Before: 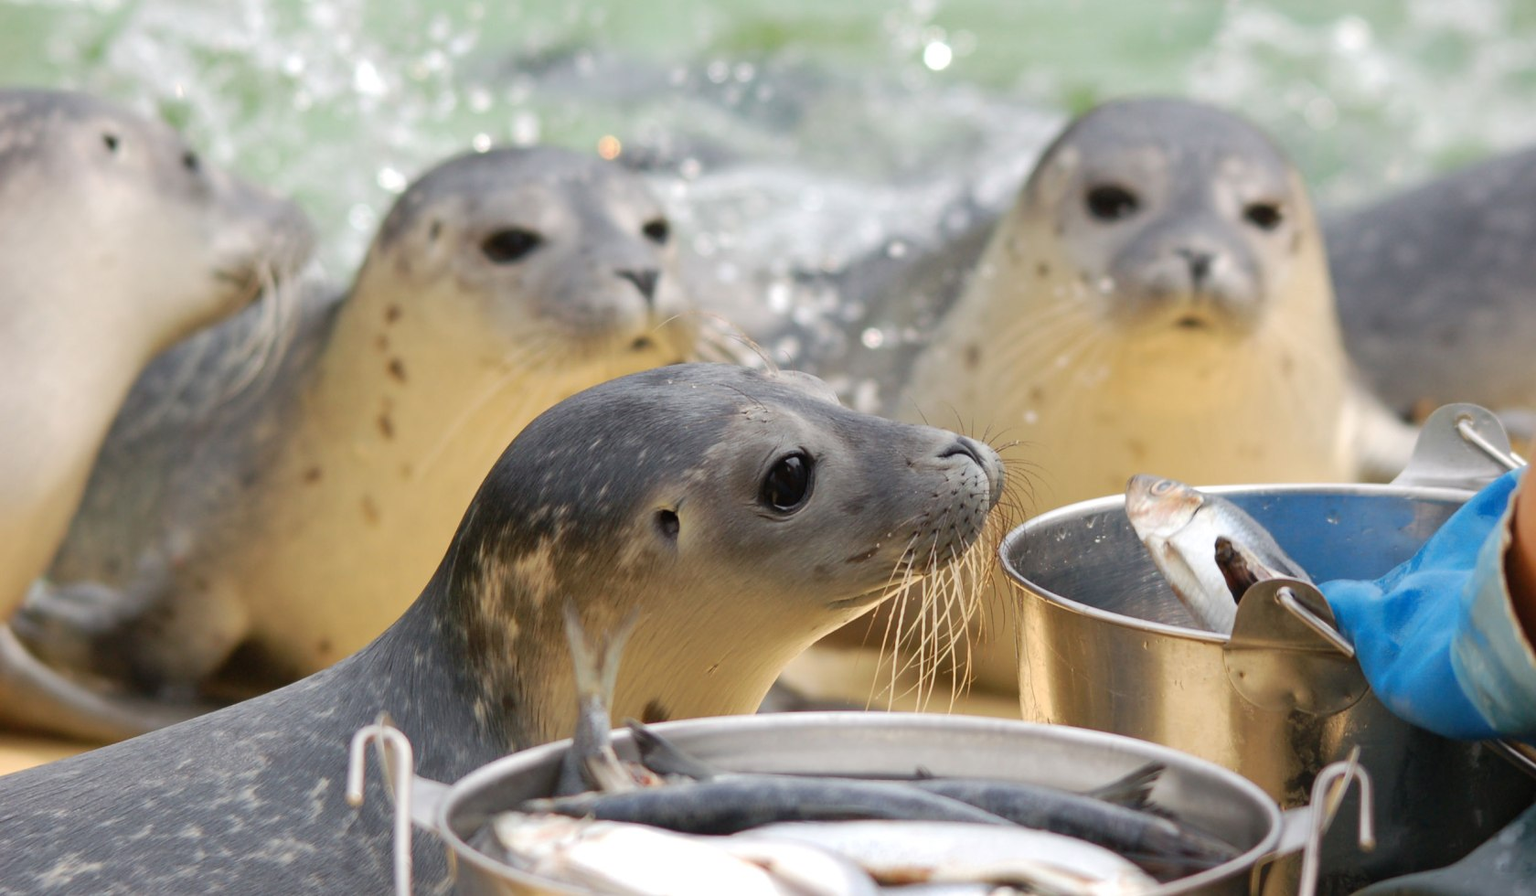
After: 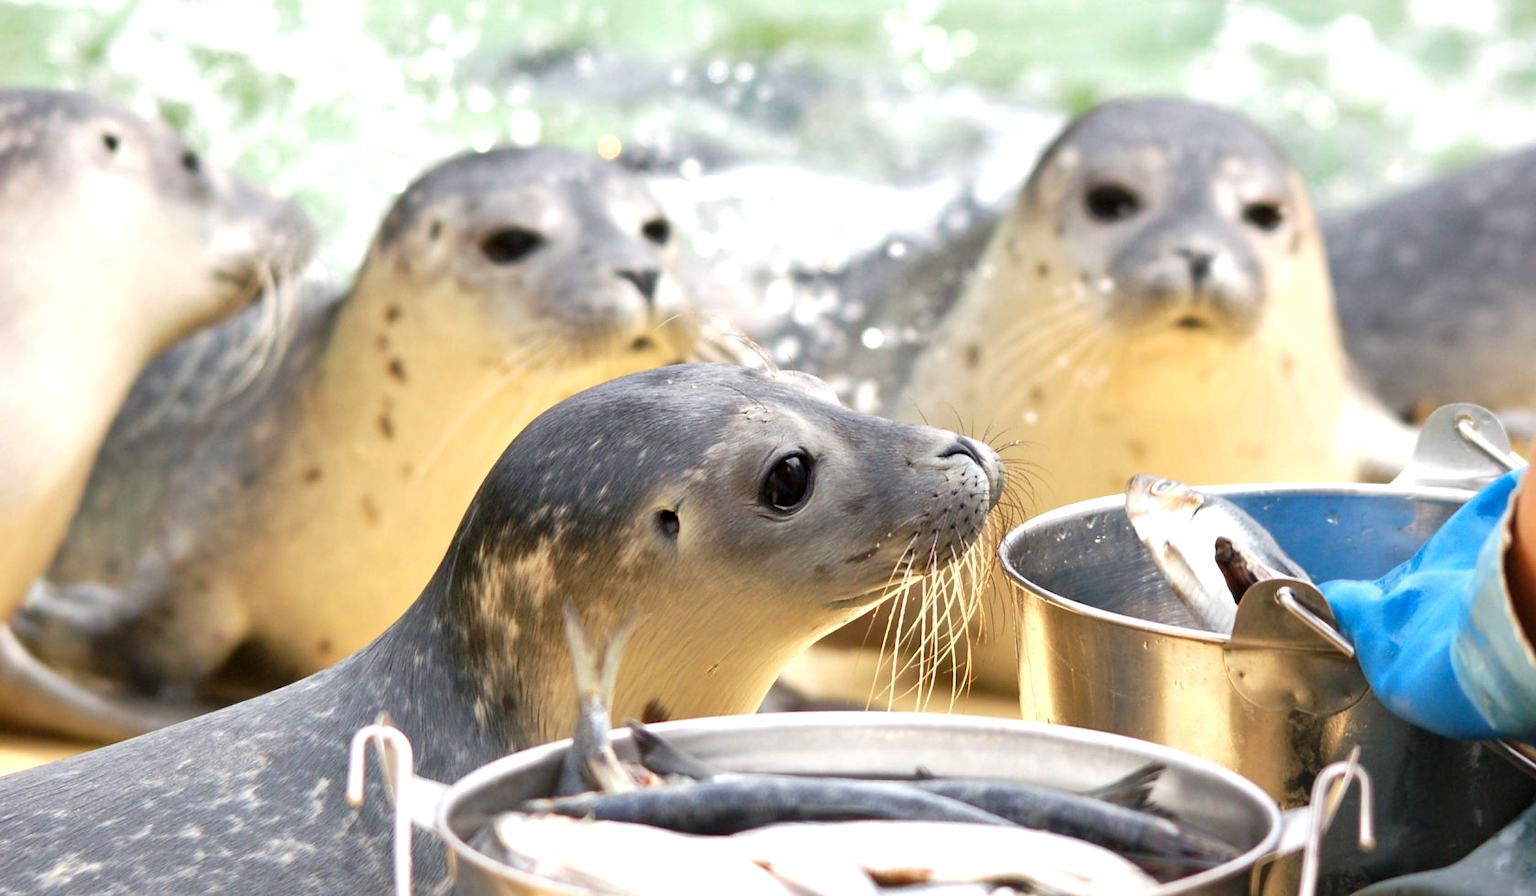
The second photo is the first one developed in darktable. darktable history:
tone equalizer: on, module defaults
exposure: black level correction 0, exposure 0.7 EV, compensate highlight preservation false
contrast equalizer: octaves 7, y [[0.6 ×6], [0.55 ×6], [0 ×6], [0 ×6], [0 ×6]], mix 0.29
shadows and highlights: shadows 37.27, highlights -28.18, soften with gaussian
